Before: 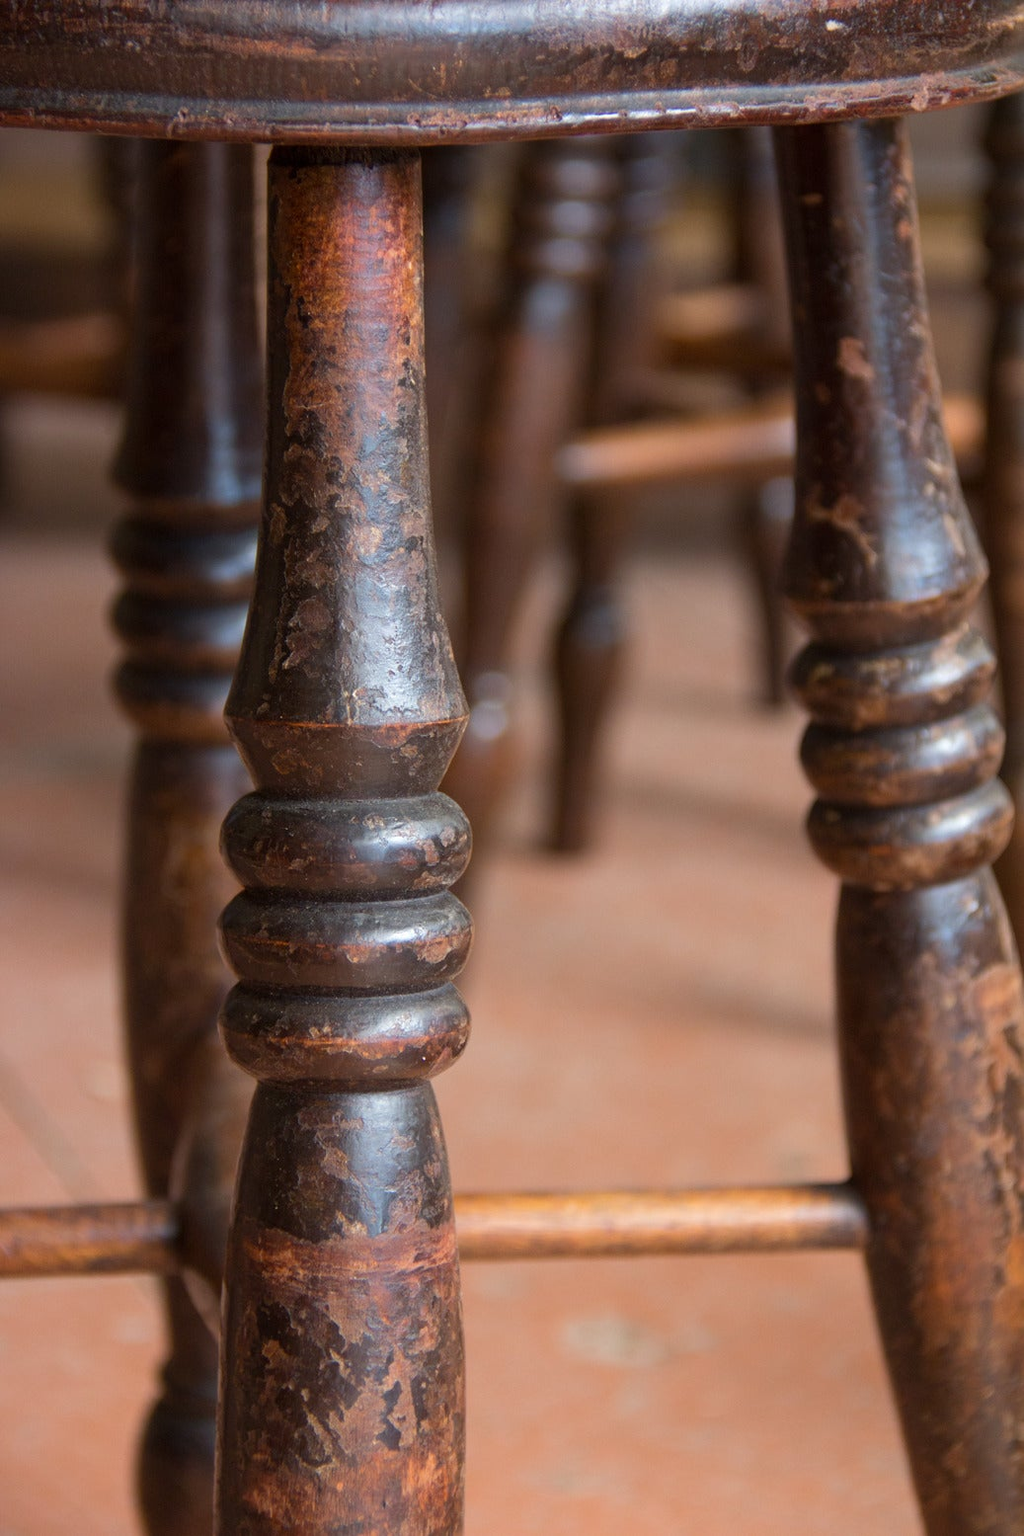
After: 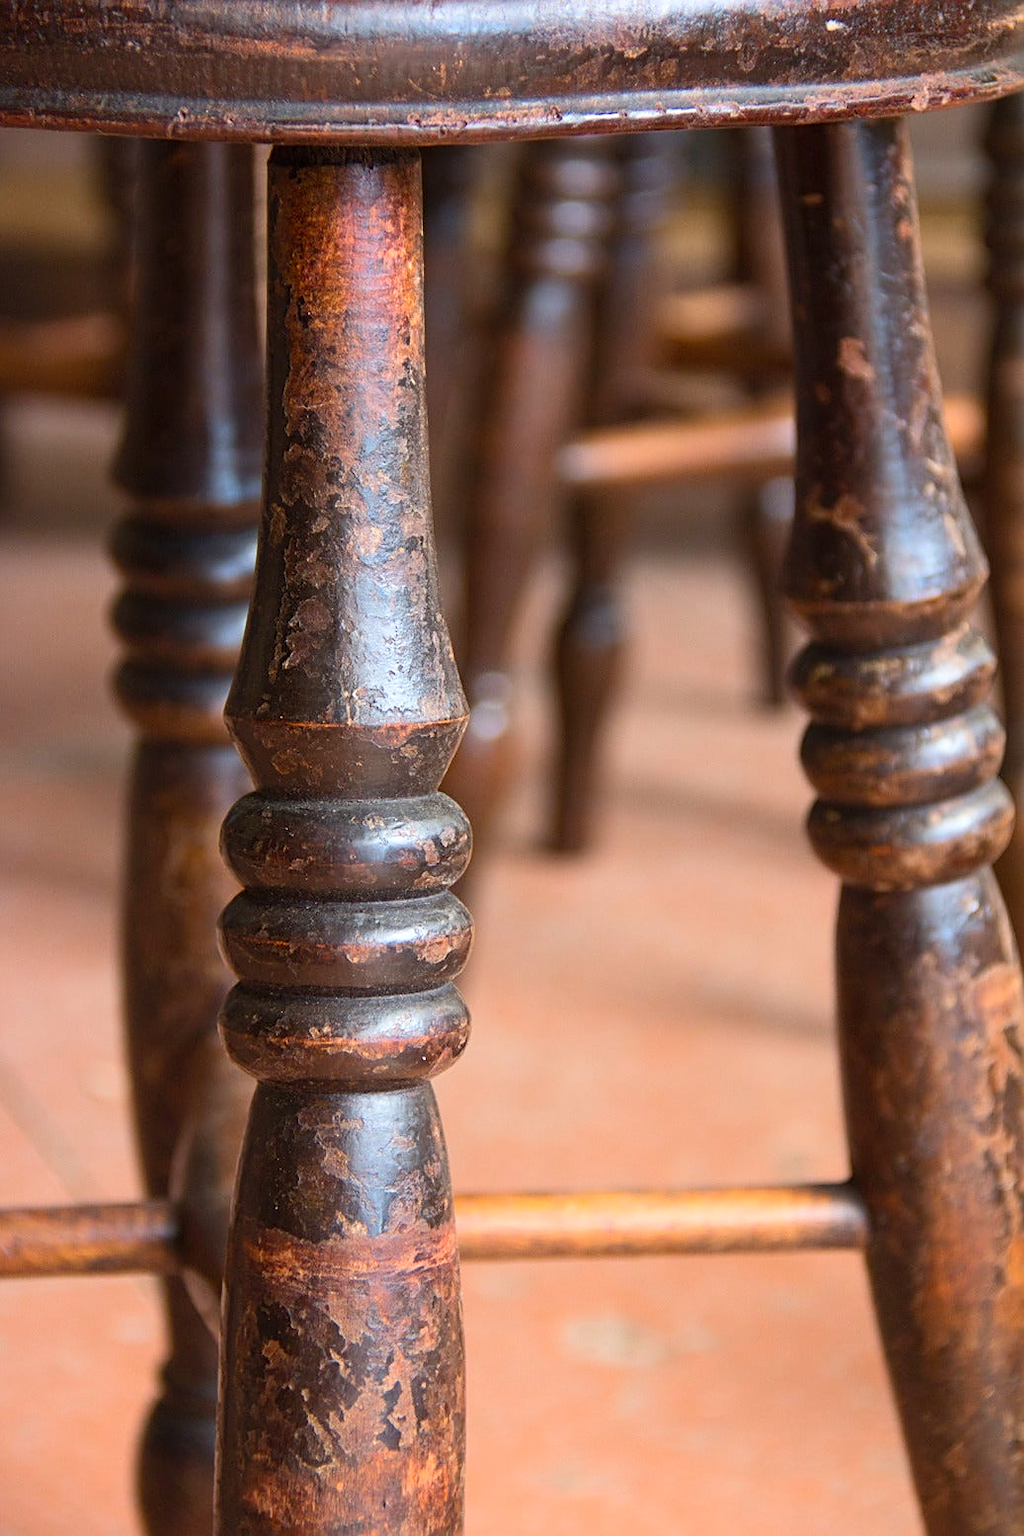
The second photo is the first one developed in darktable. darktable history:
contrast brightness saturation: contrast 0.197, brightness 0.16, saturation 0.228
sharpen: on, module defaults
